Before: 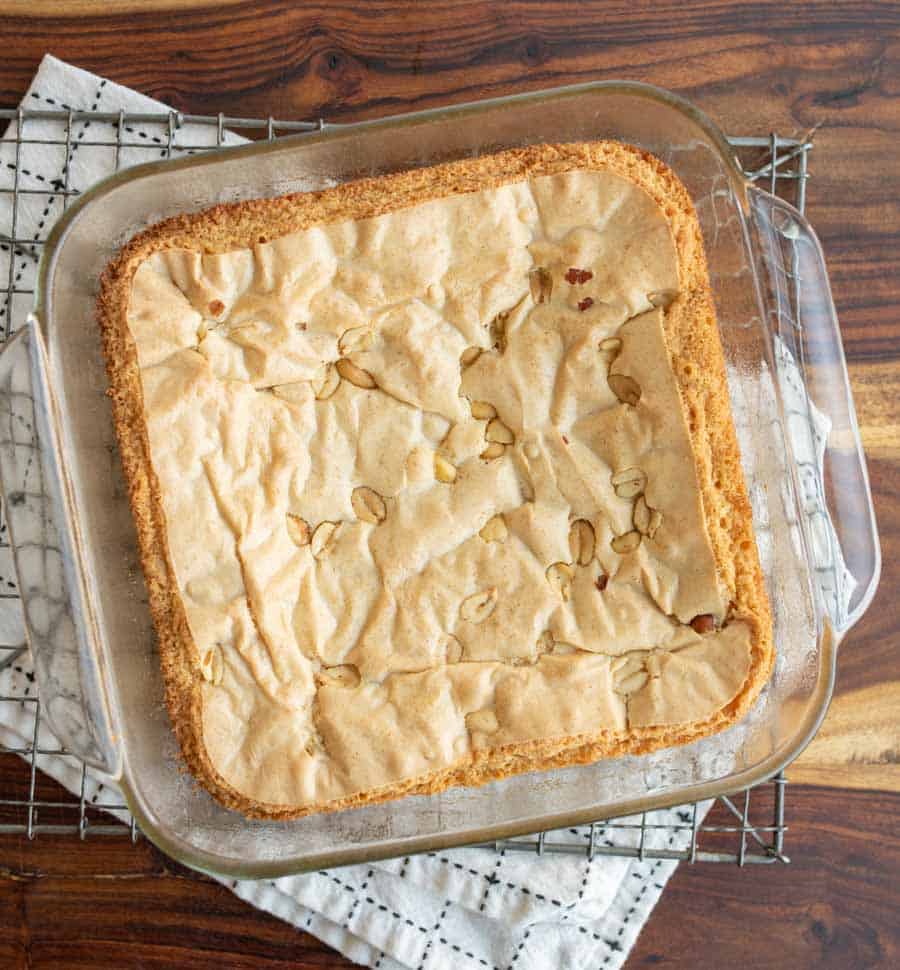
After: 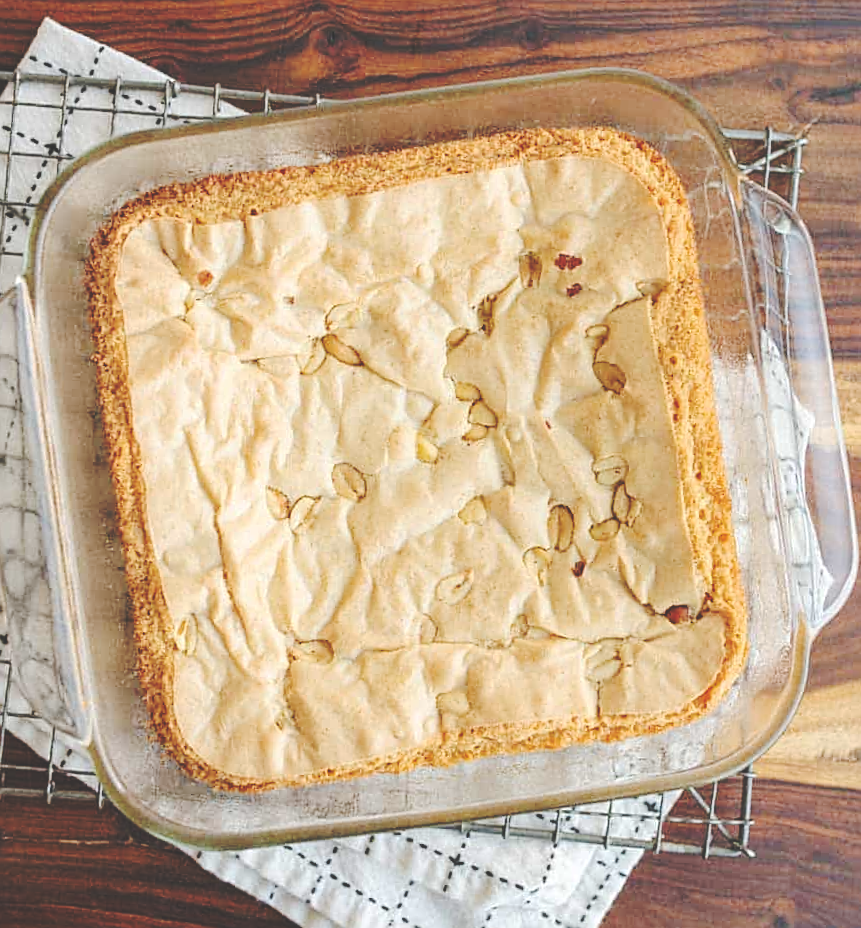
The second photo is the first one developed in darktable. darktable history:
base curve: curves: ch0 [(0, 0.024) (0.055, 0.065) (0.121, 0.166) (0.236, 0.319) (0.693, 0.726) (1, 1)], preserve colors none
crop and rotate: angle -2.42°
sharpen: on, module defaults
exposure: compensate exposure bias true, compensate highlight preservation false
contrast brightness saturation: contrast 0.047, brightness 0.064, saturation 0.01
